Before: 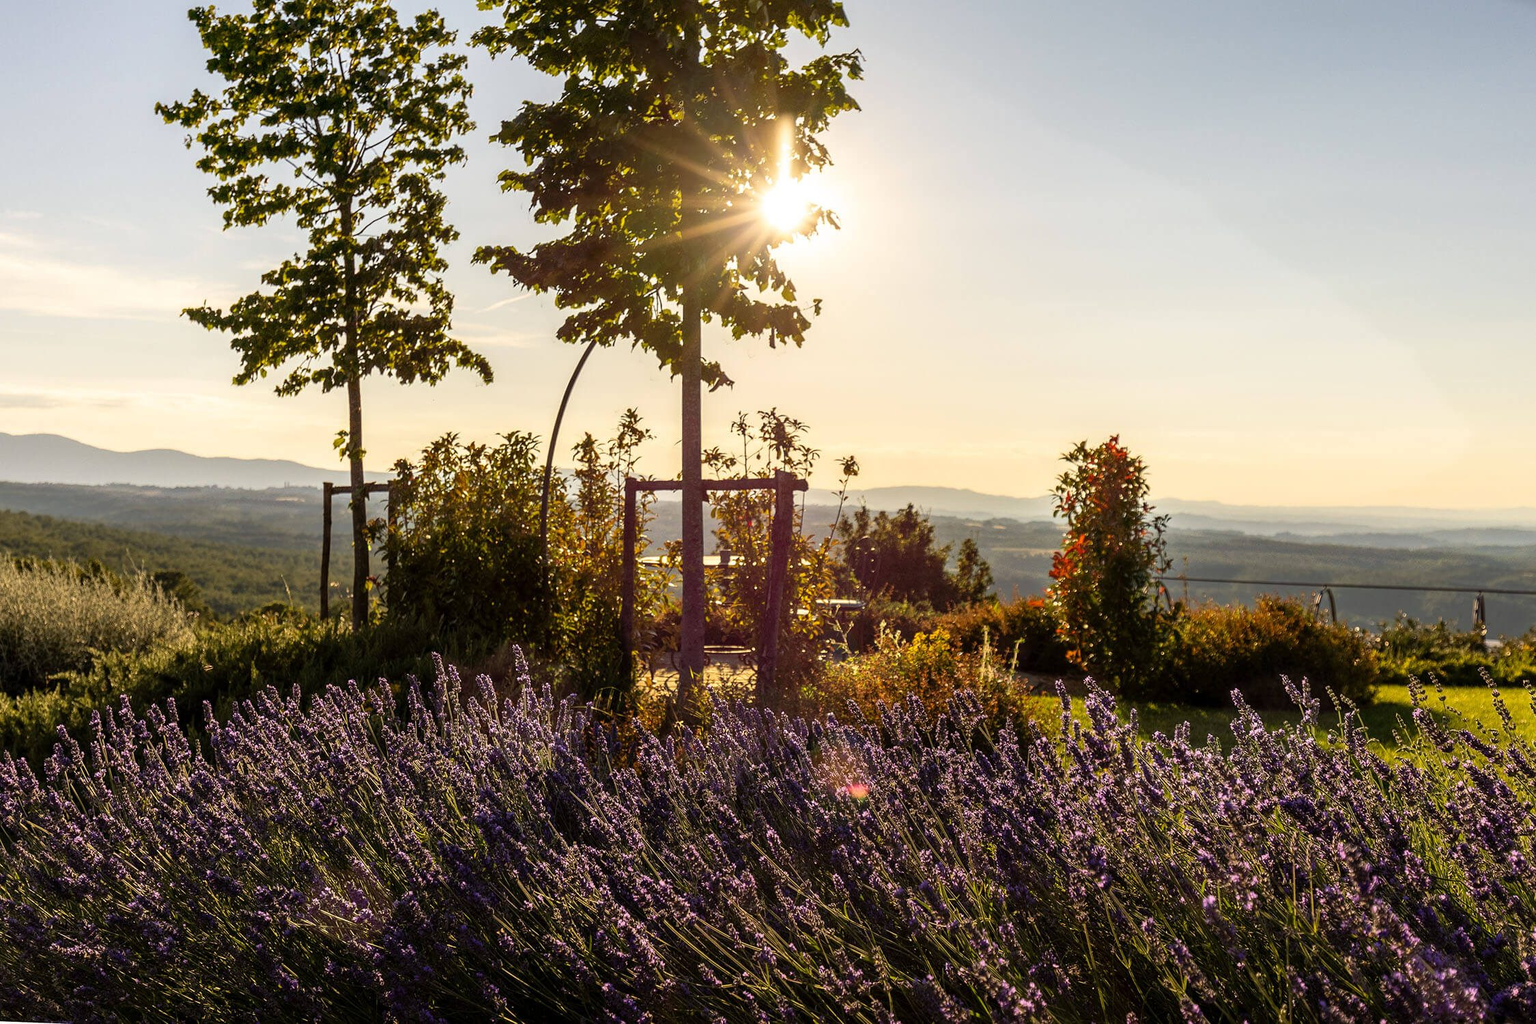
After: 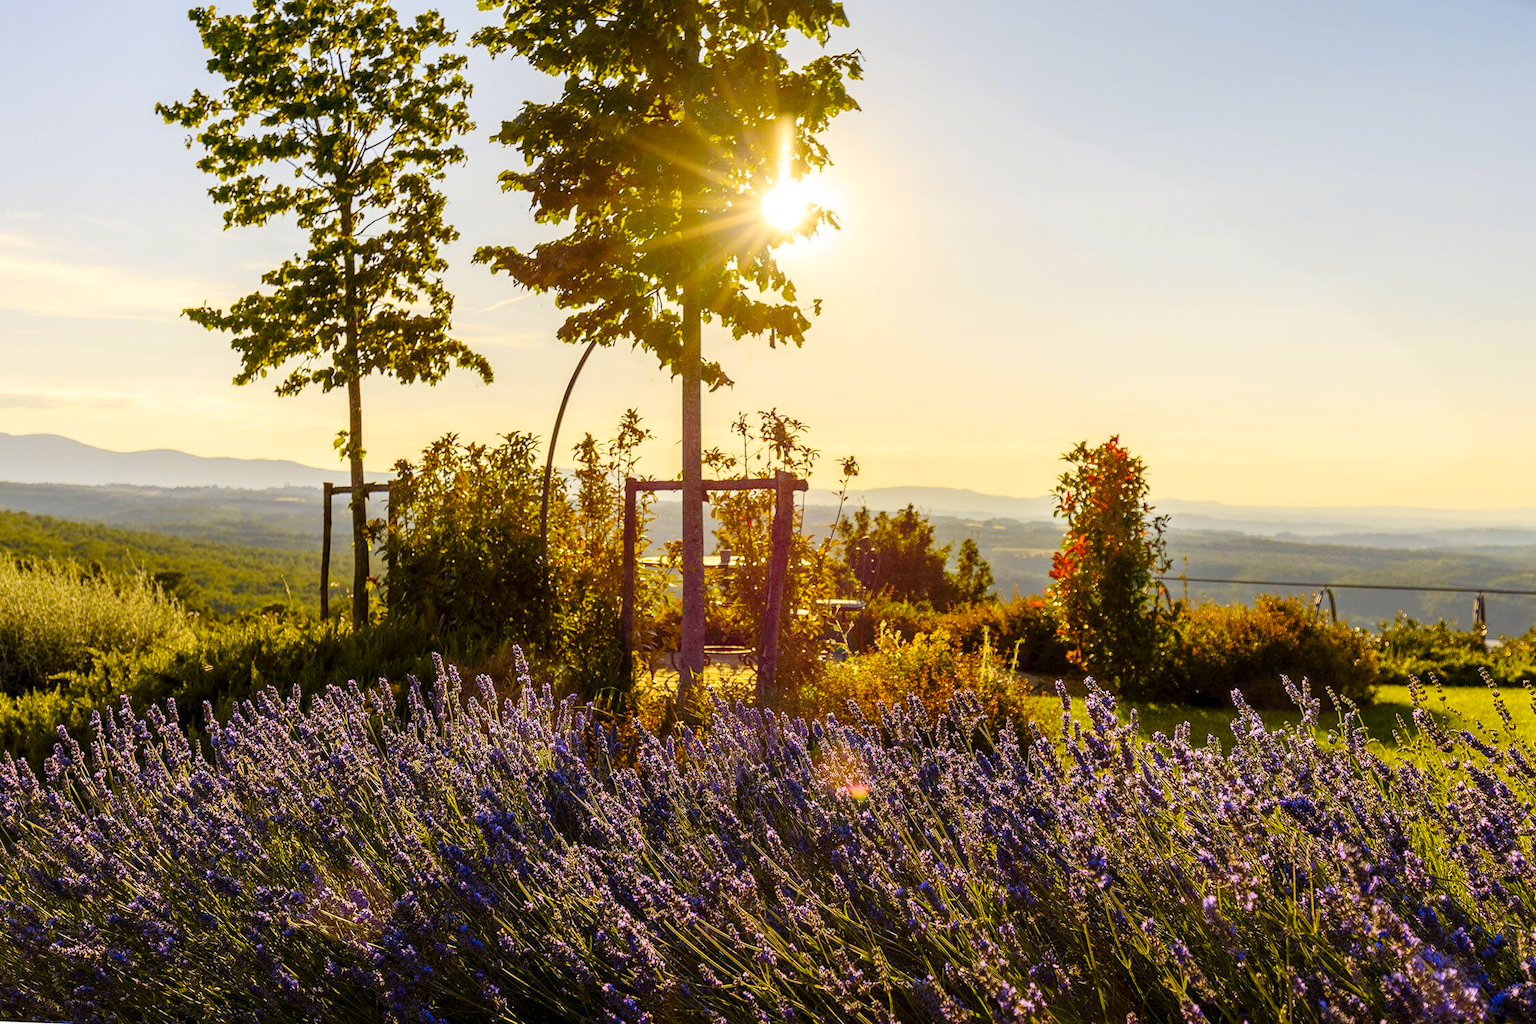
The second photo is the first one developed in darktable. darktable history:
color contrast: green-magenta contrast 1.12, blue-yellow contrast 1.95, unbound 0
base curve: curves: ch0 [(0, 0) (0.158, 0.273) (0.879, 0.895) (1, 1)], preserve colors none
